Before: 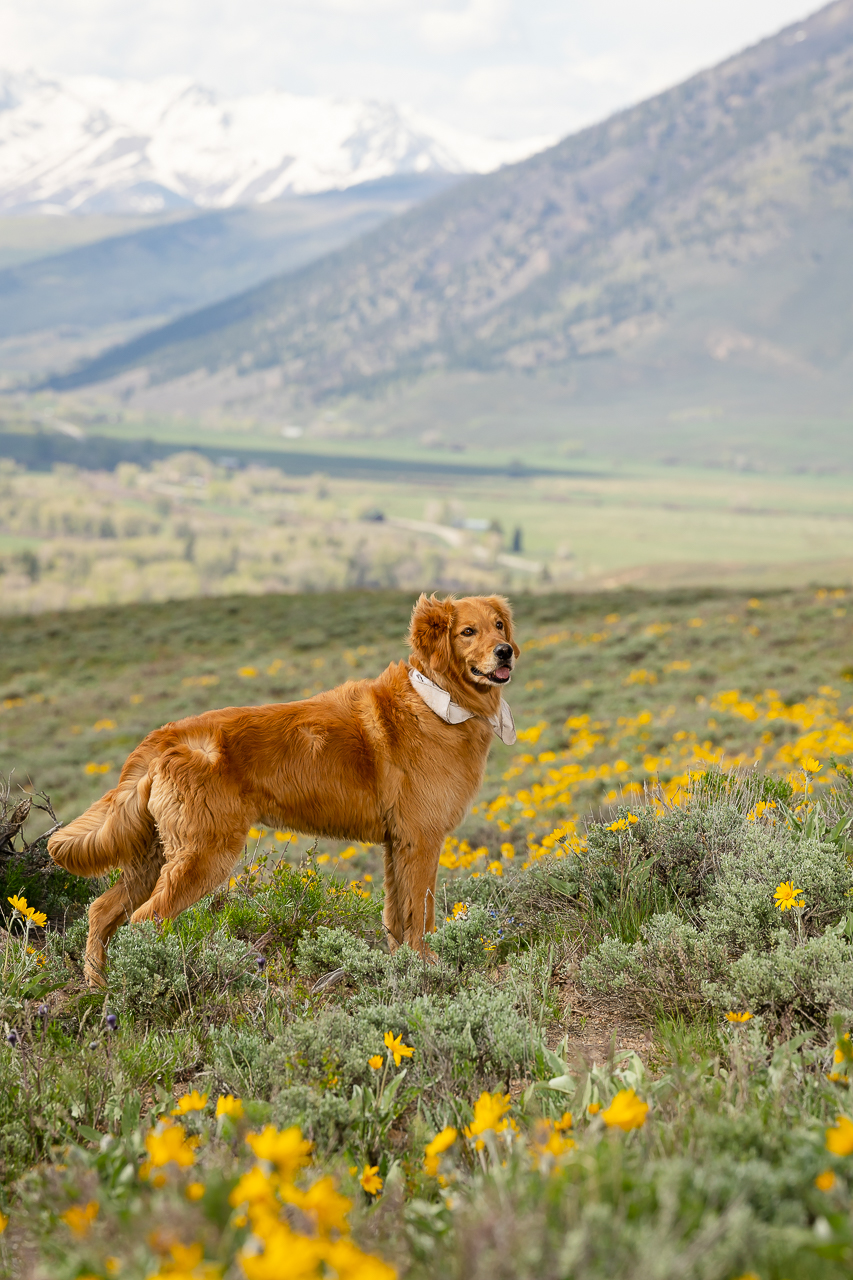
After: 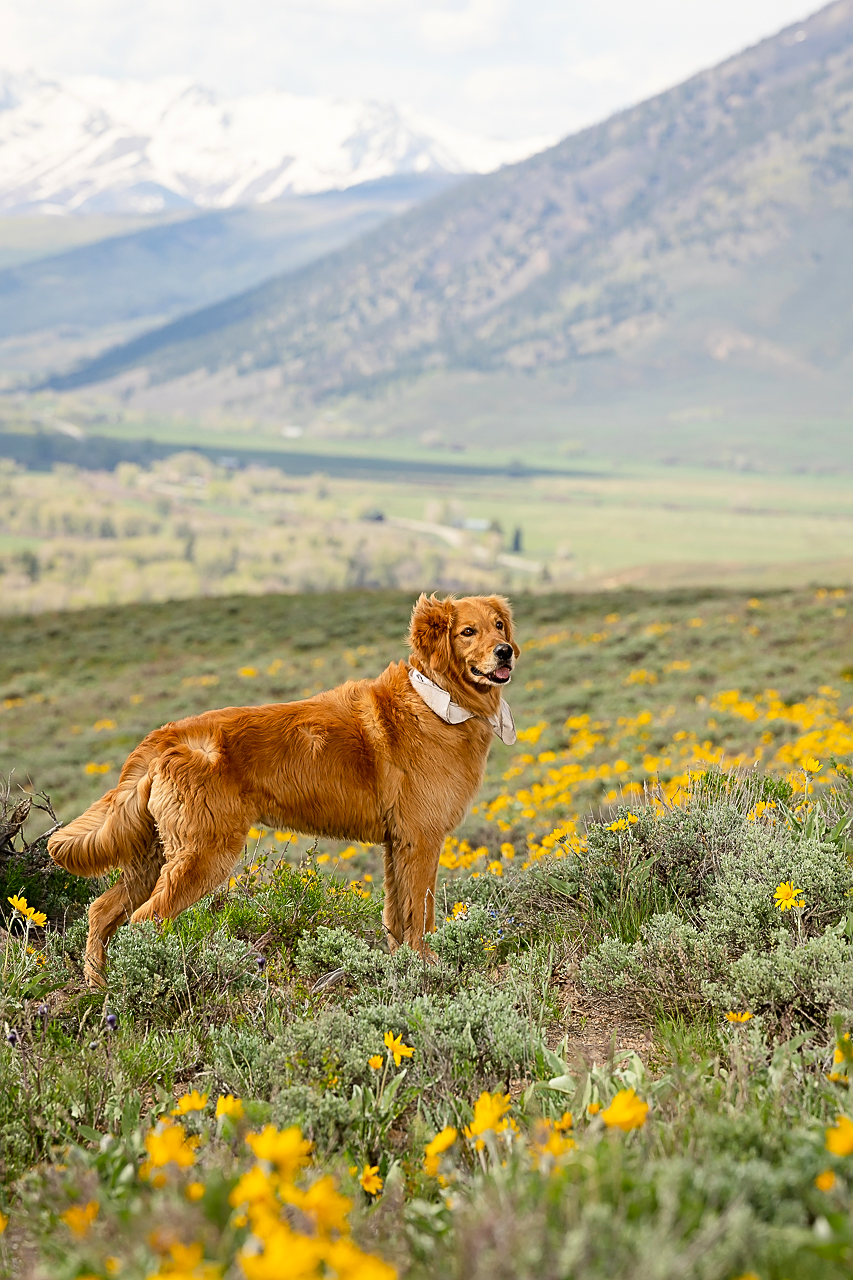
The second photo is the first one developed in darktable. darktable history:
sharpen: on, module defaults
contrast brightness saturation: contrast 0.1, brightness 0.03, saturation 0.09
